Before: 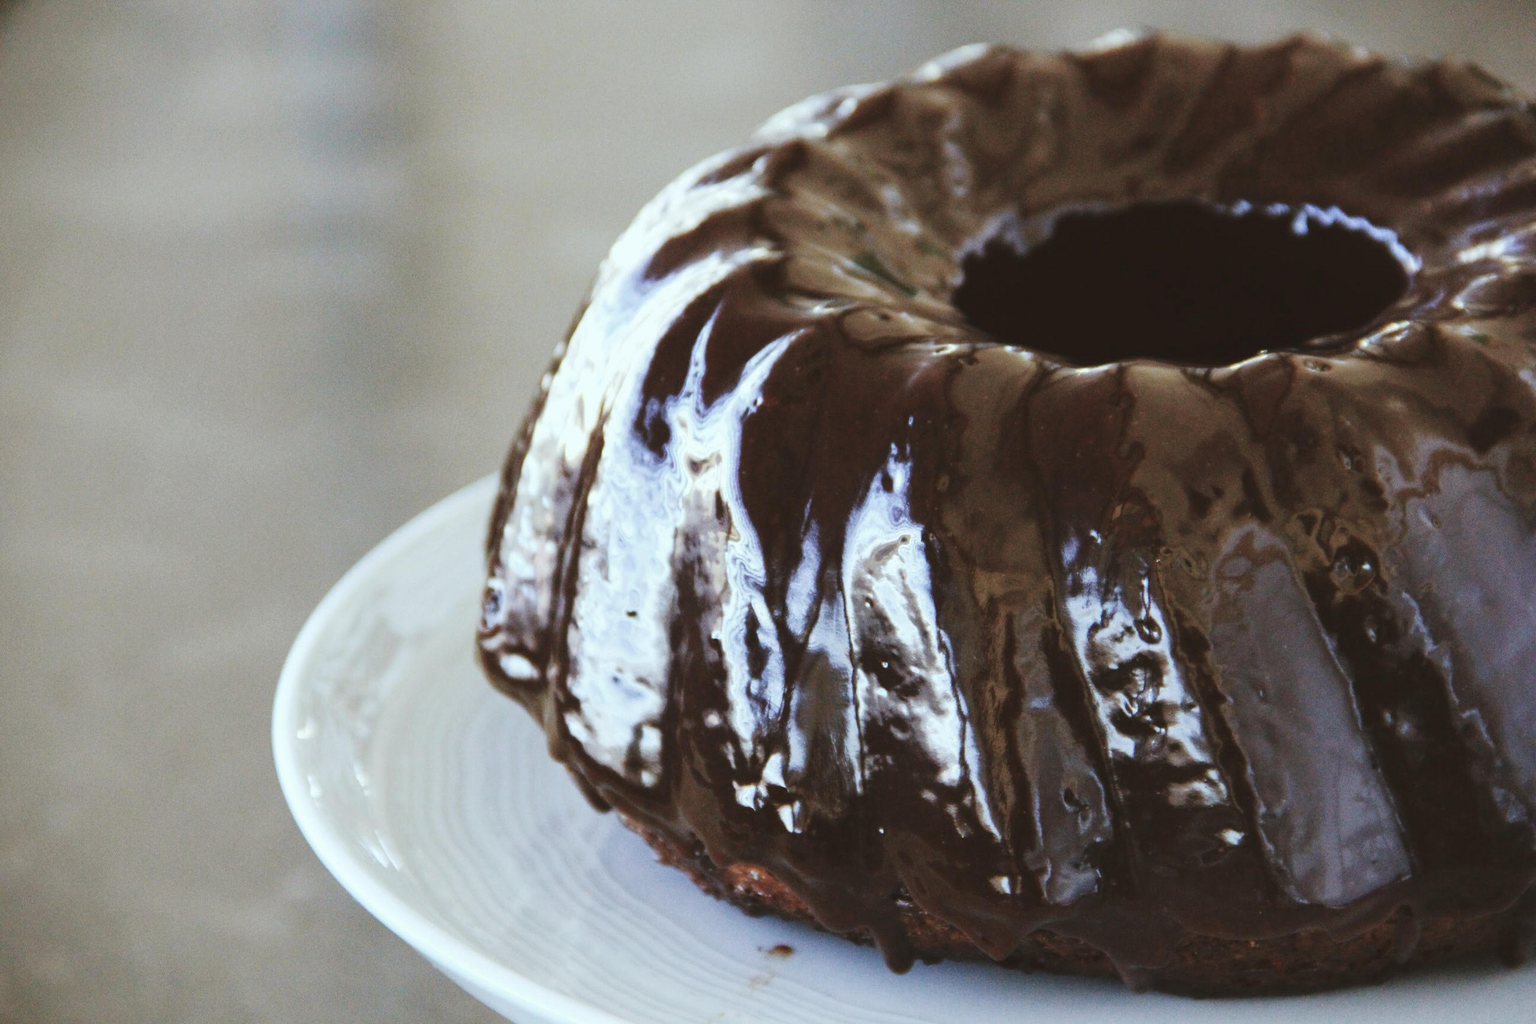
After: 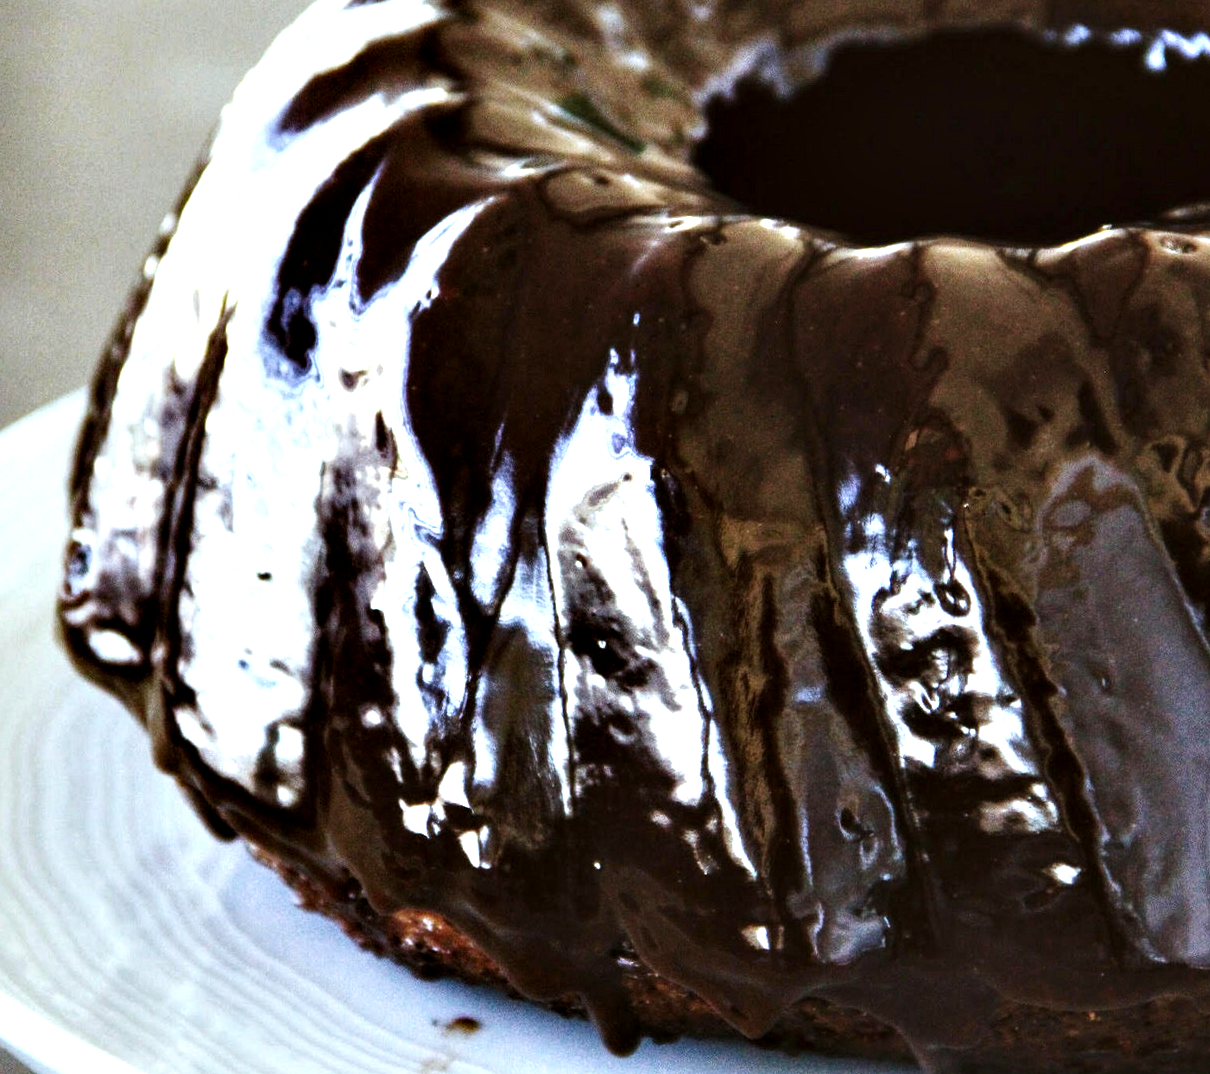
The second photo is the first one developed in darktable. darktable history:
crop and rotate: left 28.256%, top 17.734%, right 12.656%, bottom 3.573%
local contrast: highlights 100%, shadows 100%, detail 120%, midtone range 0.2
color balance rgb: shadows lift › luminance -20%, power › hue 72.24°, highlights gain › luminance 15%, global offset › hue 171.6°, perceptual saturation grading › highlights -15%, perceptual saturation grading › shadows 25%, global vibrance 30%, contrast 10%
contrast equalizer: octaves 7, y [[0.6 ×6], [0.55 ×6], [0 ×6], [0 ×6], [0 ×6]]
